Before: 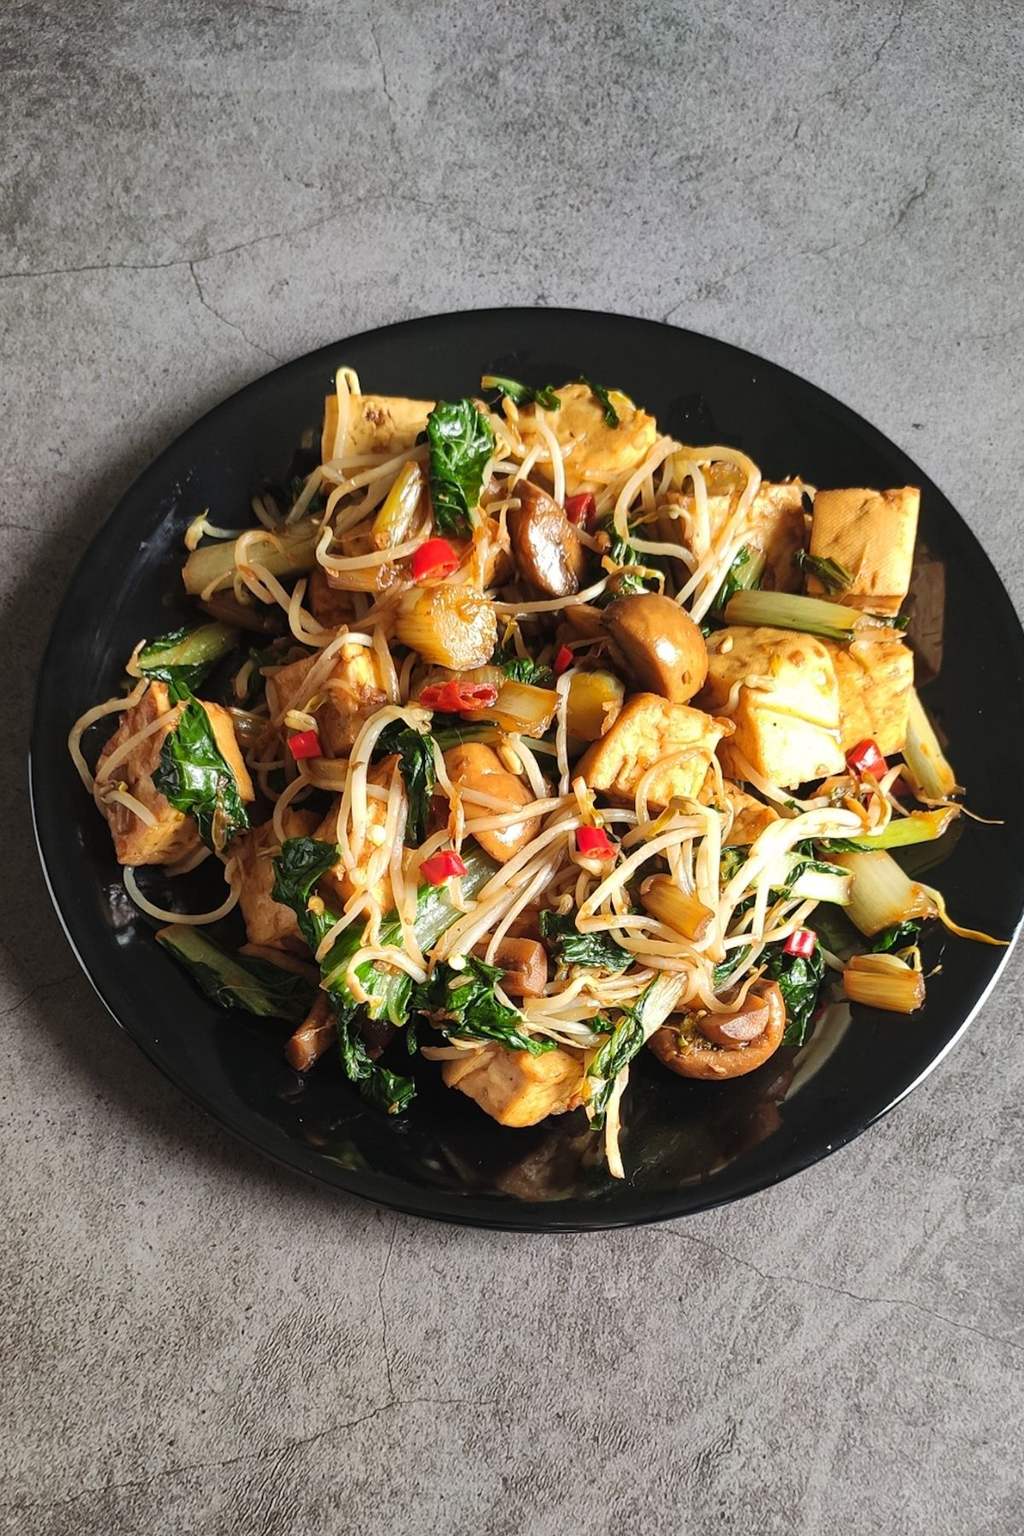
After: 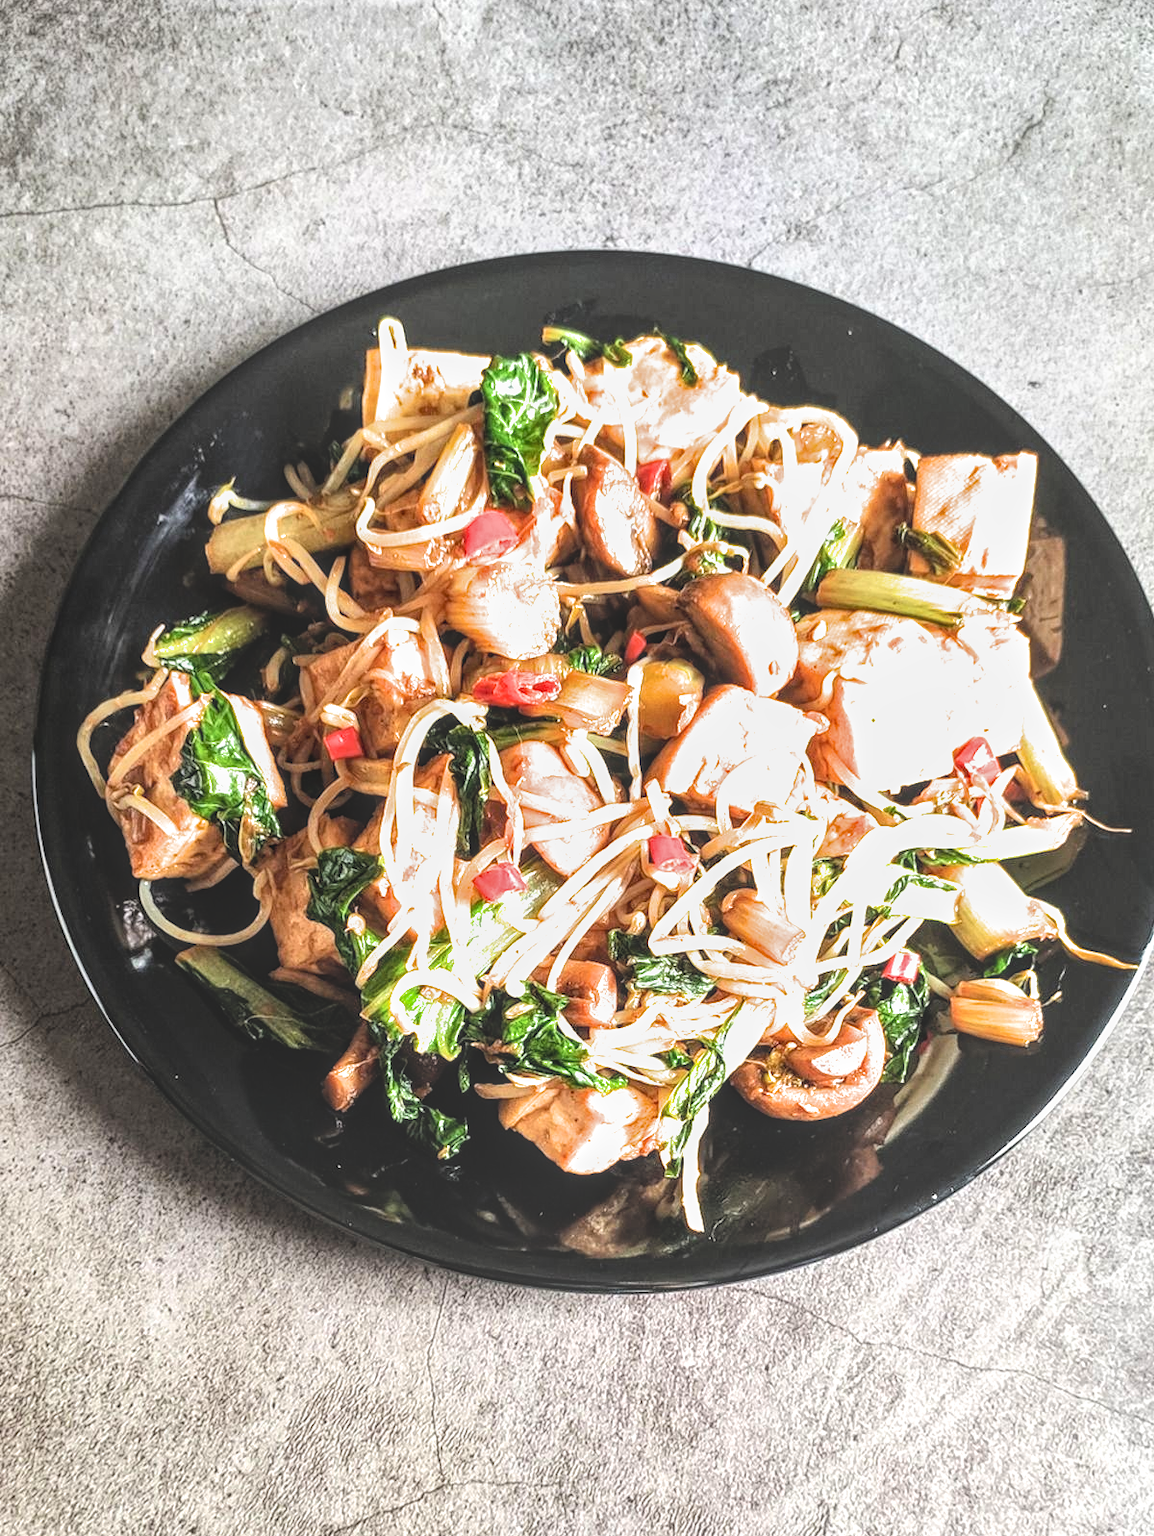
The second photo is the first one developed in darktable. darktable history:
exposure: black level correction 0.001, exposure 1.037 EV, compensate exposure bias true, compensate highlight preservation false
local contrast: highlights 67%, shadows 34%, detail 167%, midtone range 0.2
crop and rotate: top 5.606%, bottom 5.667%
filmic rgb: black relative exposure -6.38 EV, white relative exposure 2.43 EV, threshold 3.03 EV, target white luminance 99.984%, hardness 5.29, latitude 0.243%, contrast 1.434, highlights saturation mix 3.24%, preserve chrominance max RGB, color science v6 (2022), contrast in shadows safe, contrast in highlights safe, enable highlight reconstruction true
